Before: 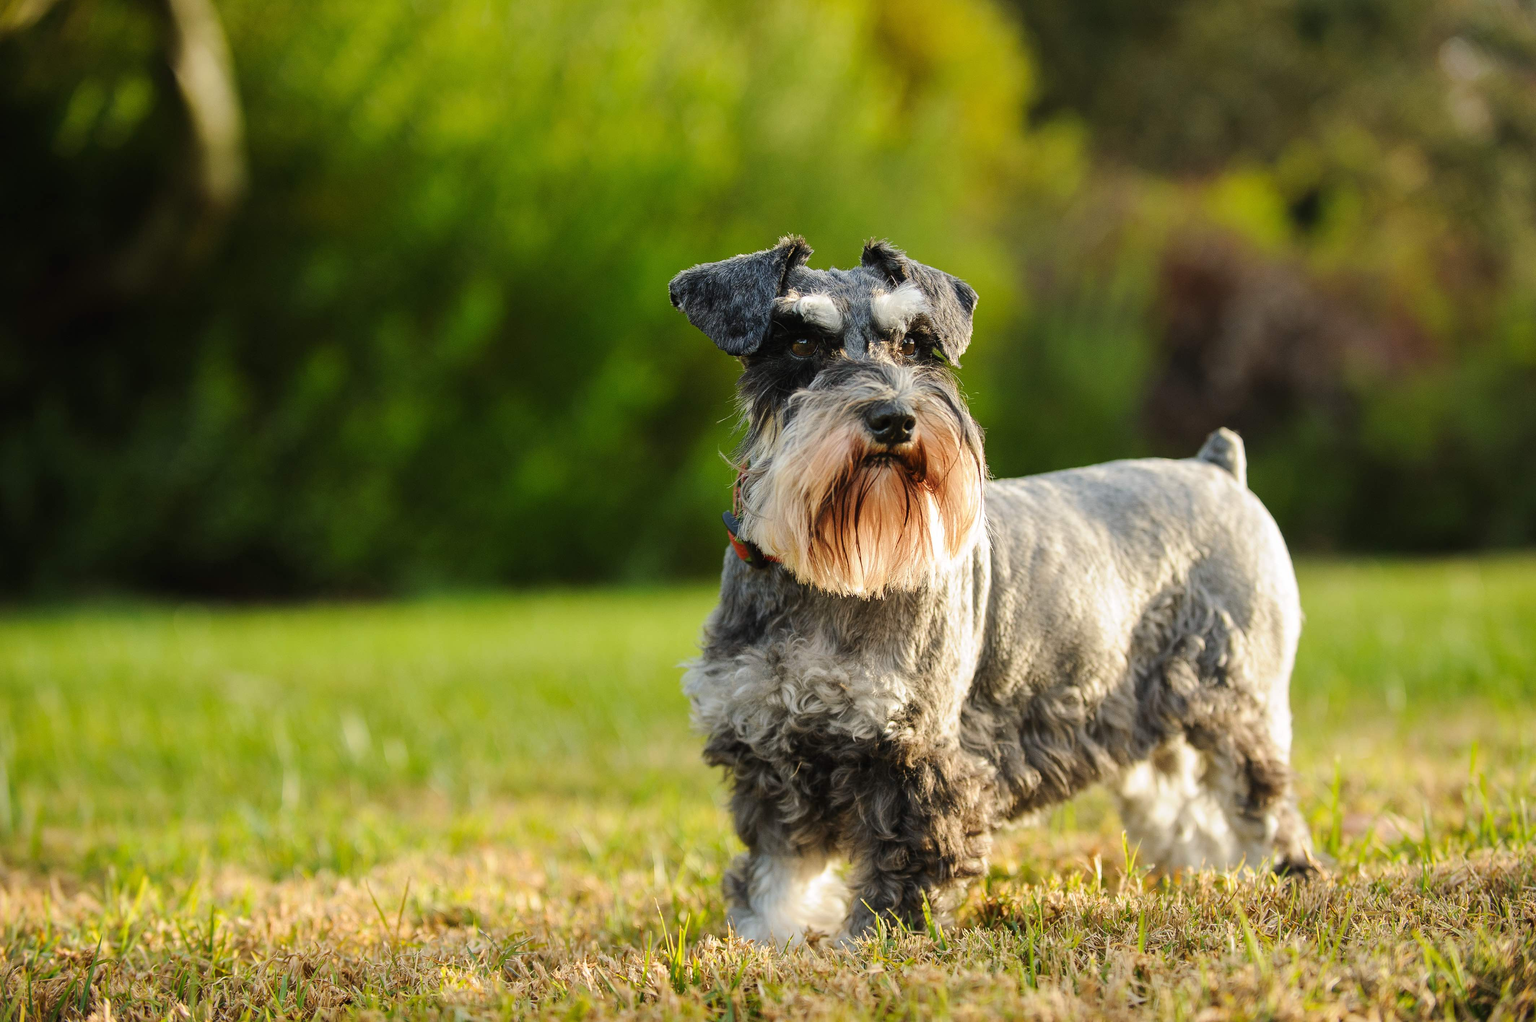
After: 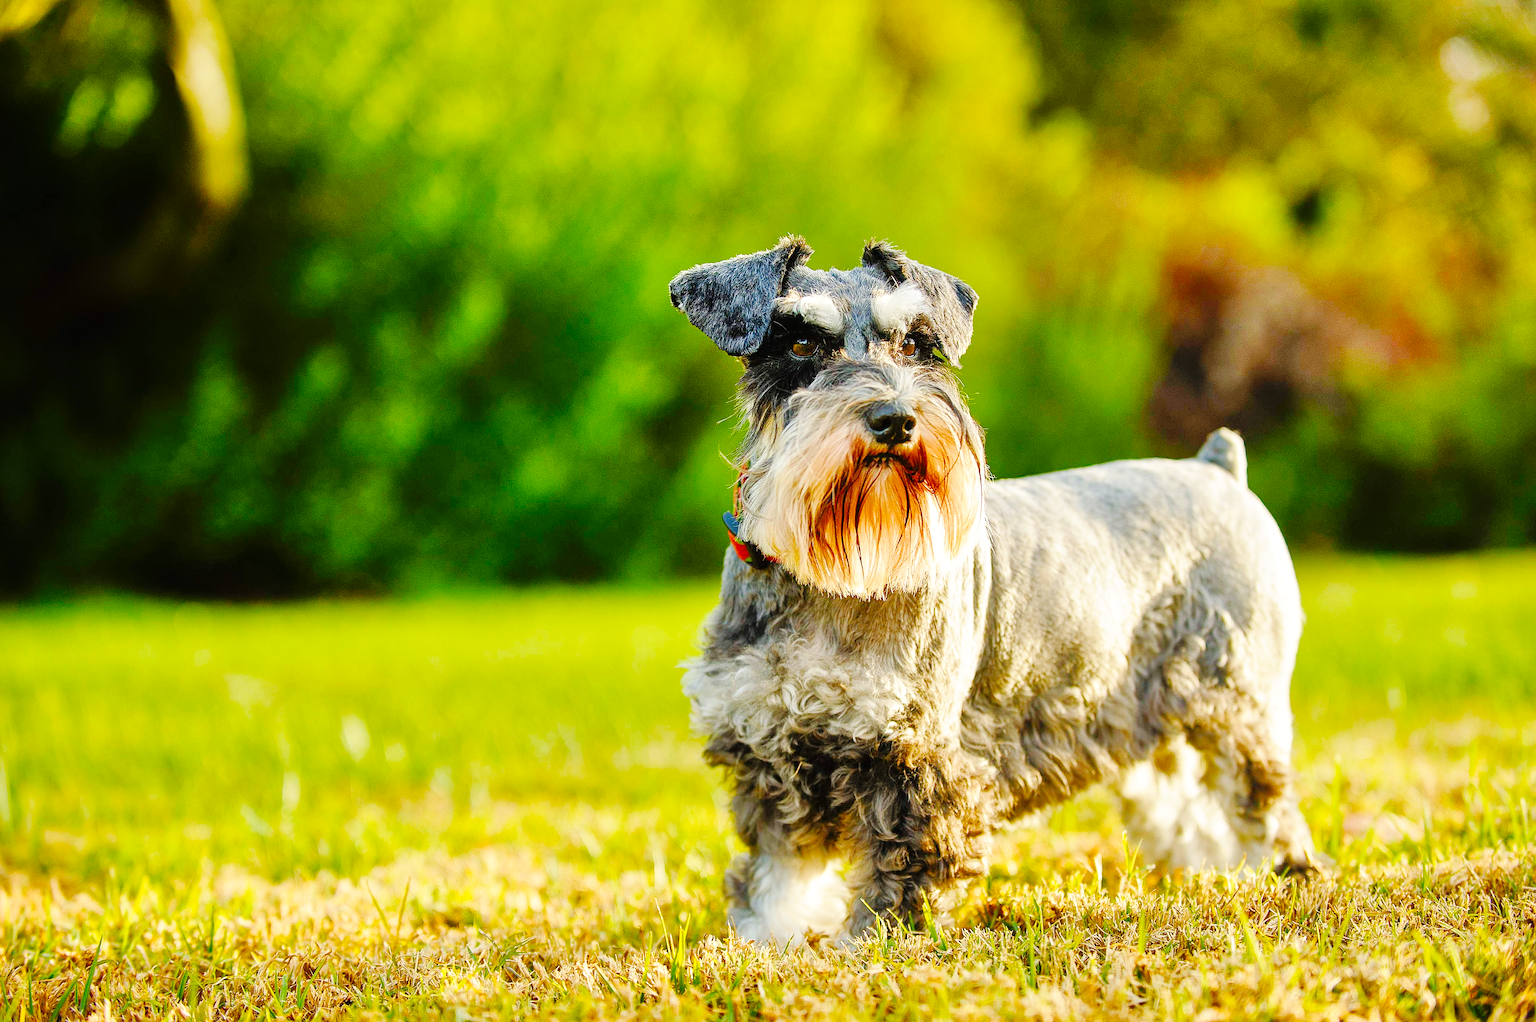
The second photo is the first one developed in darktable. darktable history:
sharpen: on, module defaults
base curve: curves: ch0 [(0, 0) (0.036, 0.025) (0.121, 0.166) (0.206, 0.329) (0.605, 0.79) (1, 1)], preserve colors none
tone equalizer: -7 EV 0.151 EV, -6 EV 0.605 EV, -5 EV 1.13 EV, -4 EV 1.31 EV, -3 EV 1.18 EV, -2 EV 0.6 EV, -1 EV 0.161 EV
color balance rgb: shadows lift › chroma 0.782%, shadows lift › hue 114.68°, highlights gain › luminance 5.926%, highlights gain › chroma 1.314%, highlights gain › hue 92.71°, perceptual saturation grading › global saturation 0.268%, perceptual saturation grading › mid-tones 6.391%, perceptual saturation grading › shadows 71.685%, global vibrance 20%
